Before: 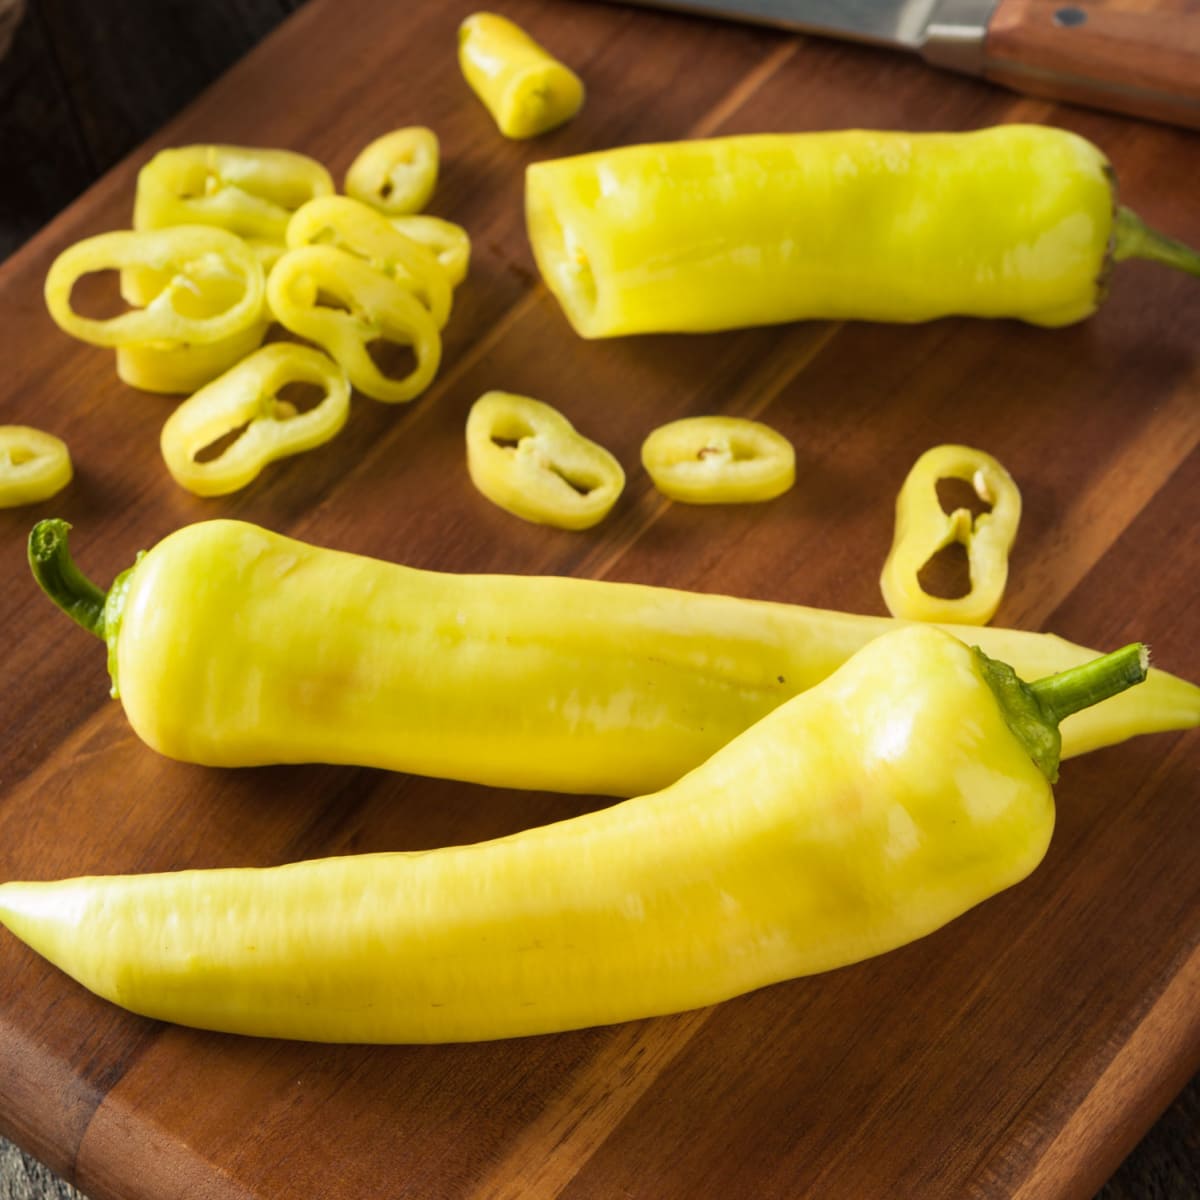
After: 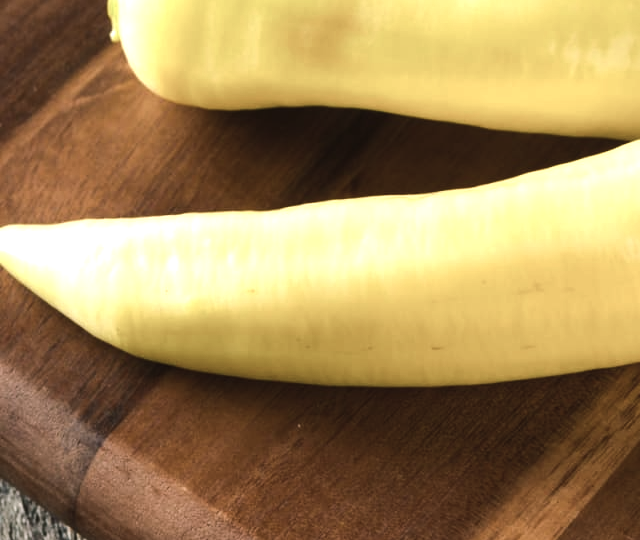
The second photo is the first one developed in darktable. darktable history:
color balance rgb: shadows lift › chroma 2%, shadows lift › hue 135.47°, highlights gain › chroma 2%, highlights gain › hue 291.01°, global offset › luminance 0.5%, perceptual saturation grading › global saturation -10.8%, perceptual saturation grading › highlights -26.83%, perceptual saturation grading › shadows 21.25%, perceptual brilliance grading › highlights 17.77%, perceptual brilliance grading › mid-tones 31.71%, perceptual brilliance grading › shadows -31.01%, global vibrance 24.91%
color correction: saturation 0.8
crop and rotate: top 54.778%, right 46.61%, bottom 0.159%
